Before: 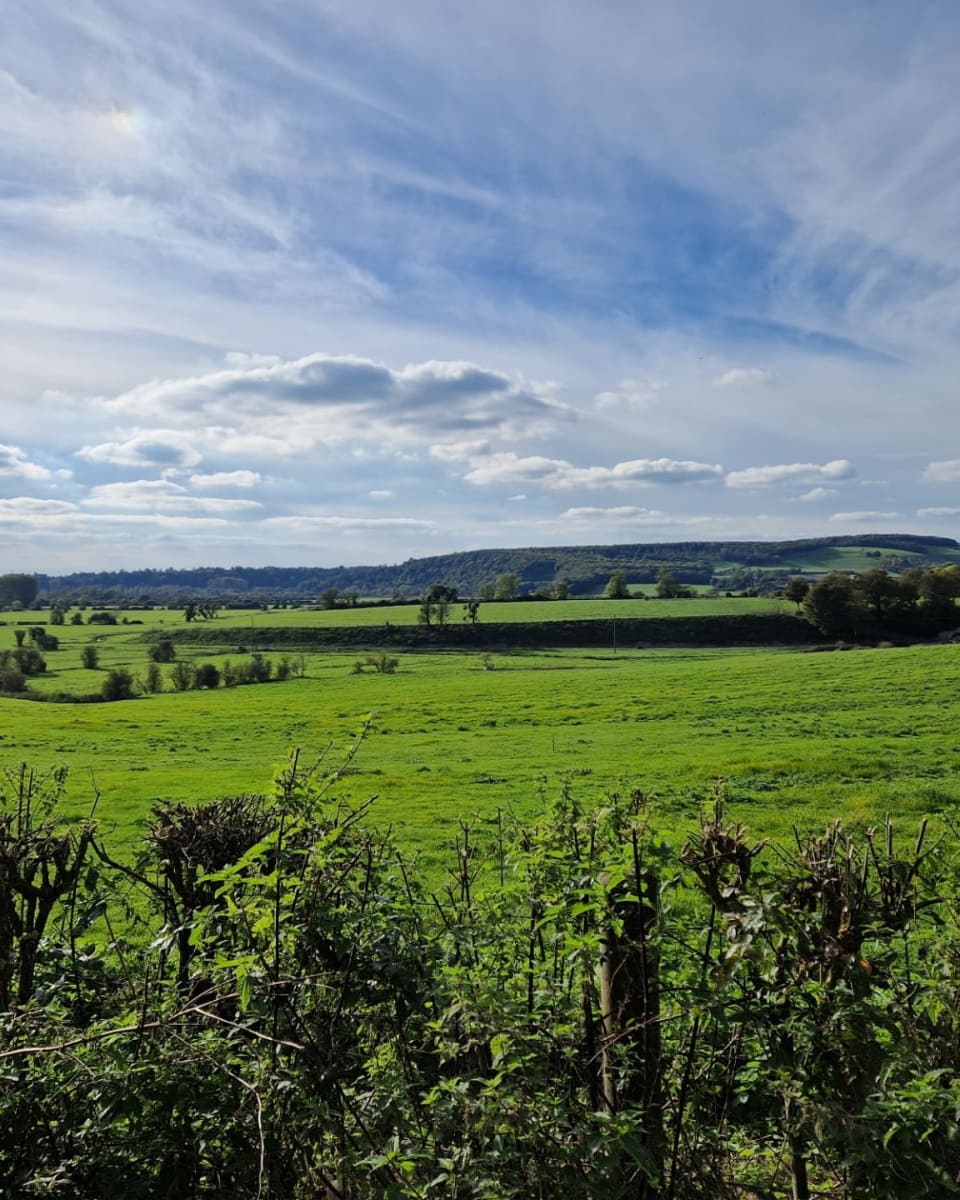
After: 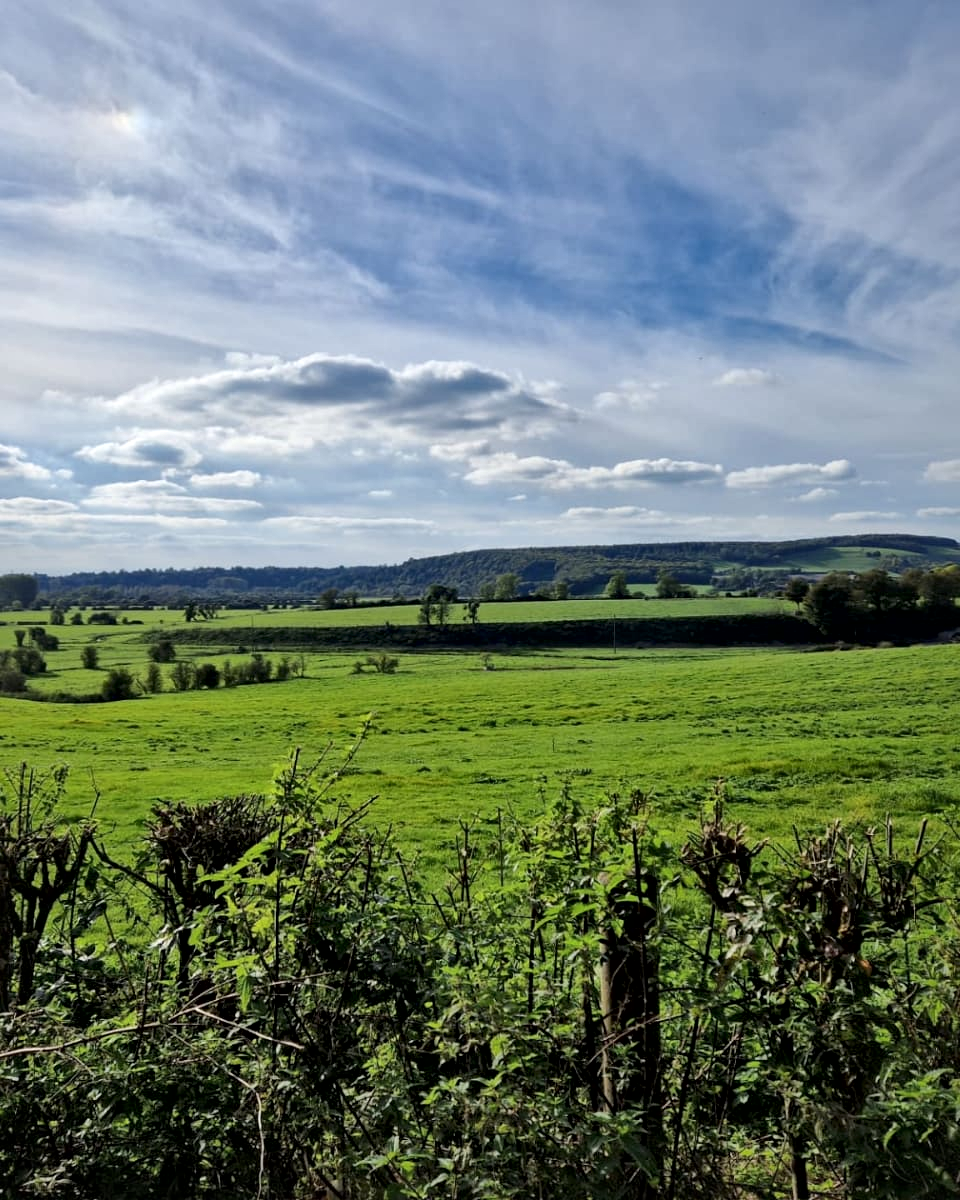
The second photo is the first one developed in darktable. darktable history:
local contrast: mode bilateral grid, contrast 49, coarseness 51, detail 150%, midtone range 0.2
